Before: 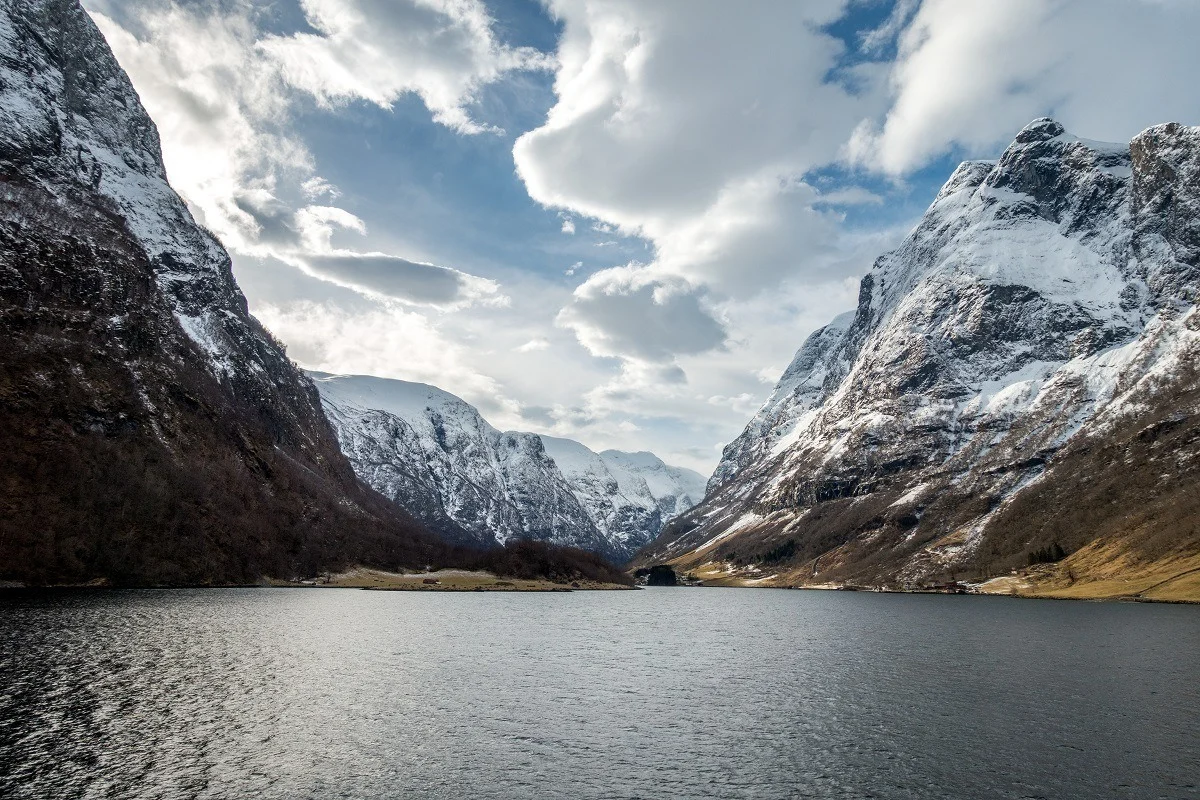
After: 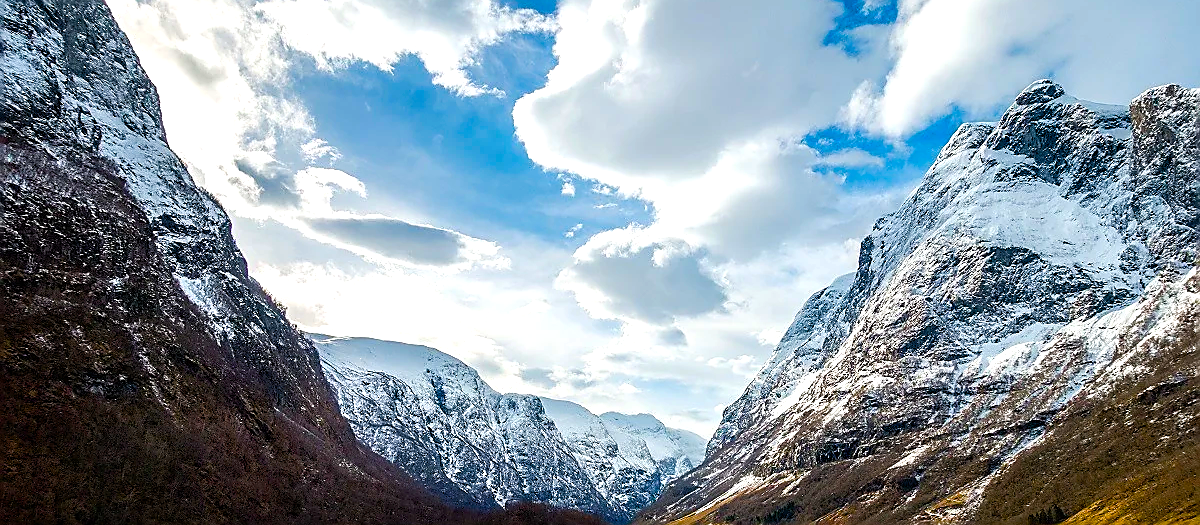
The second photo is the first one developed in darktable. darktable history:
vignetting: fall-off start 116.67%, fall-off radius 59.26%, brightness -0.31, saturation -0.056
color balance rgb: linear chroma grading › shadows 10%, linear chroma grading › highlights 10%, linear chroma grading › global chroma 15%, linear chroma grading › mid-tones 15%, perceptual saturation grading › global saturation 40%, perceptual saturation grading › highlights -25%, perceptual saturation grading › mid-tones 35%, perceptual saturation grading › shadows 35%, perceptual brilliance grading › global brilliance 11.29%, global vibrance 11.29%
sharpen: radius 1.4, amount 1.25, threshold 0.7
crop and rotate: top 4.848%, bottom 29.503%
